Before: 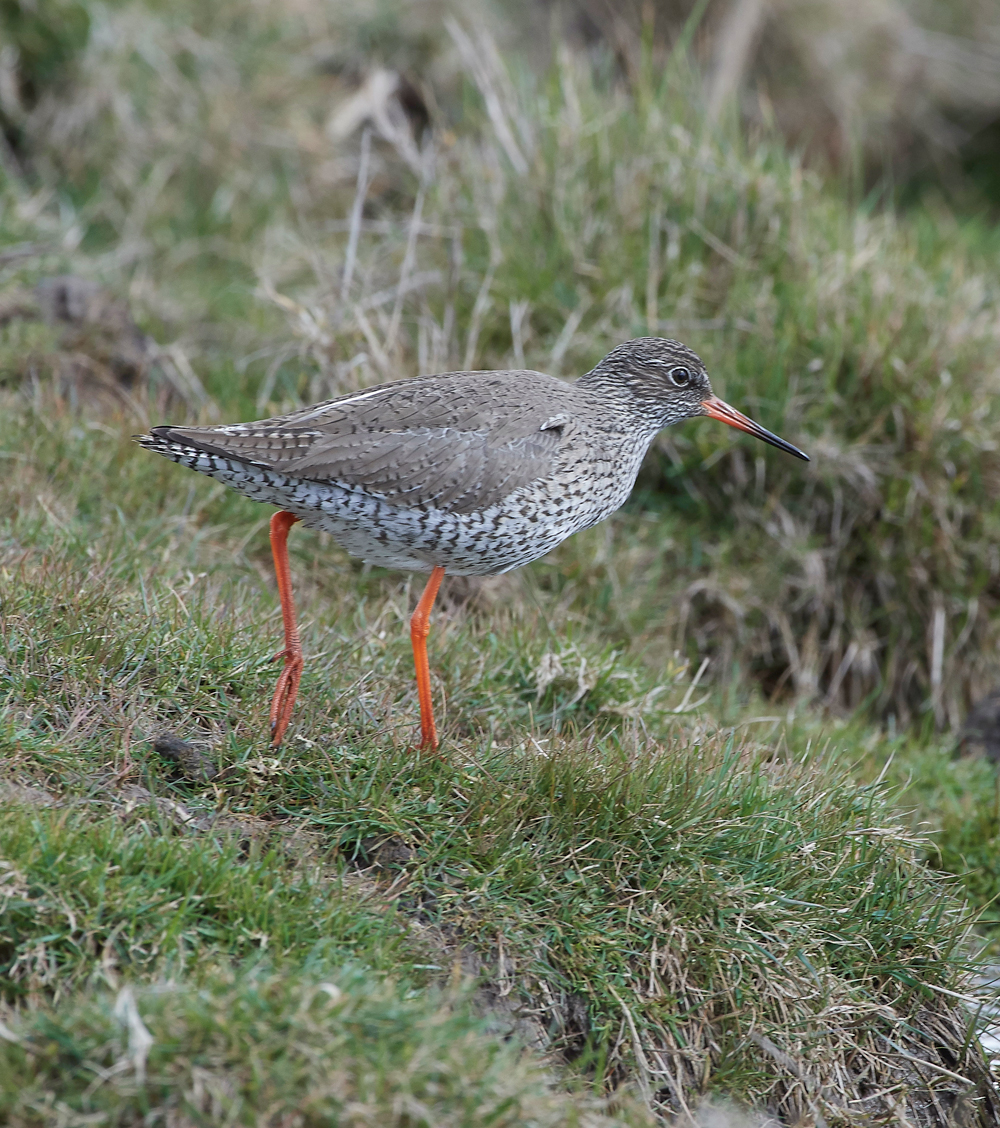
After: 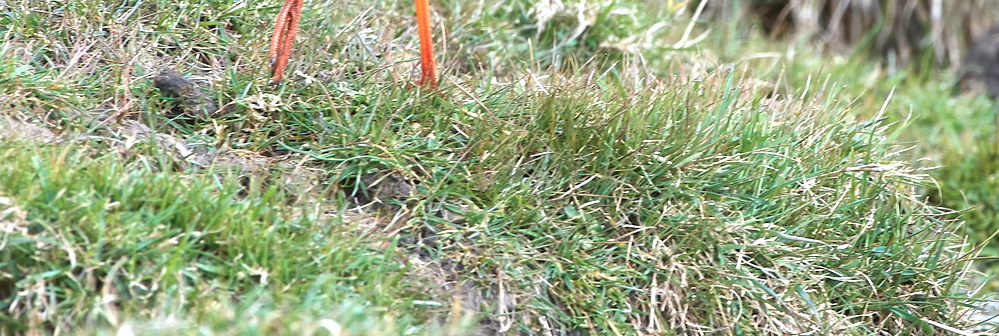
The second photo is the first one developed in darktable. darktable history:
exposure: exposure 1.14 EV, compensate exposure bias true, compensate highlight preservation false
crop and rotate: top 58.882%, bottom 11.264%
tone equalizer: on, module defaults
